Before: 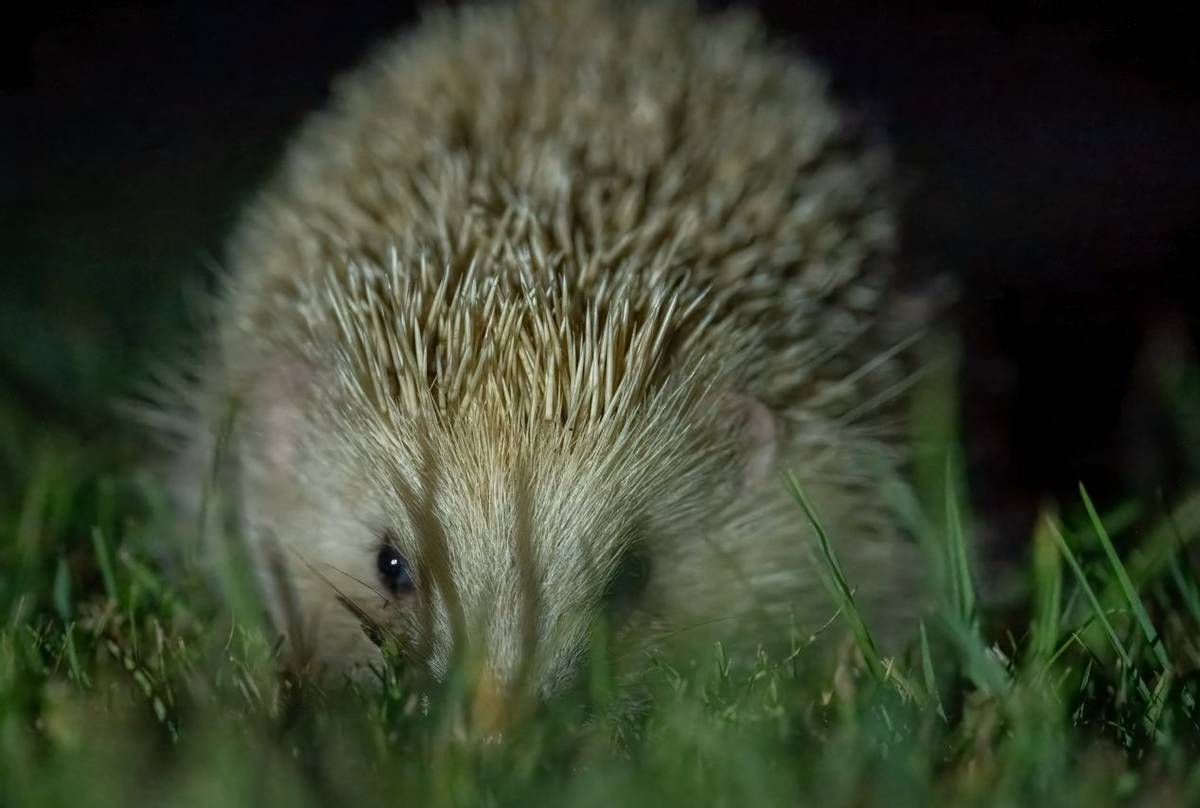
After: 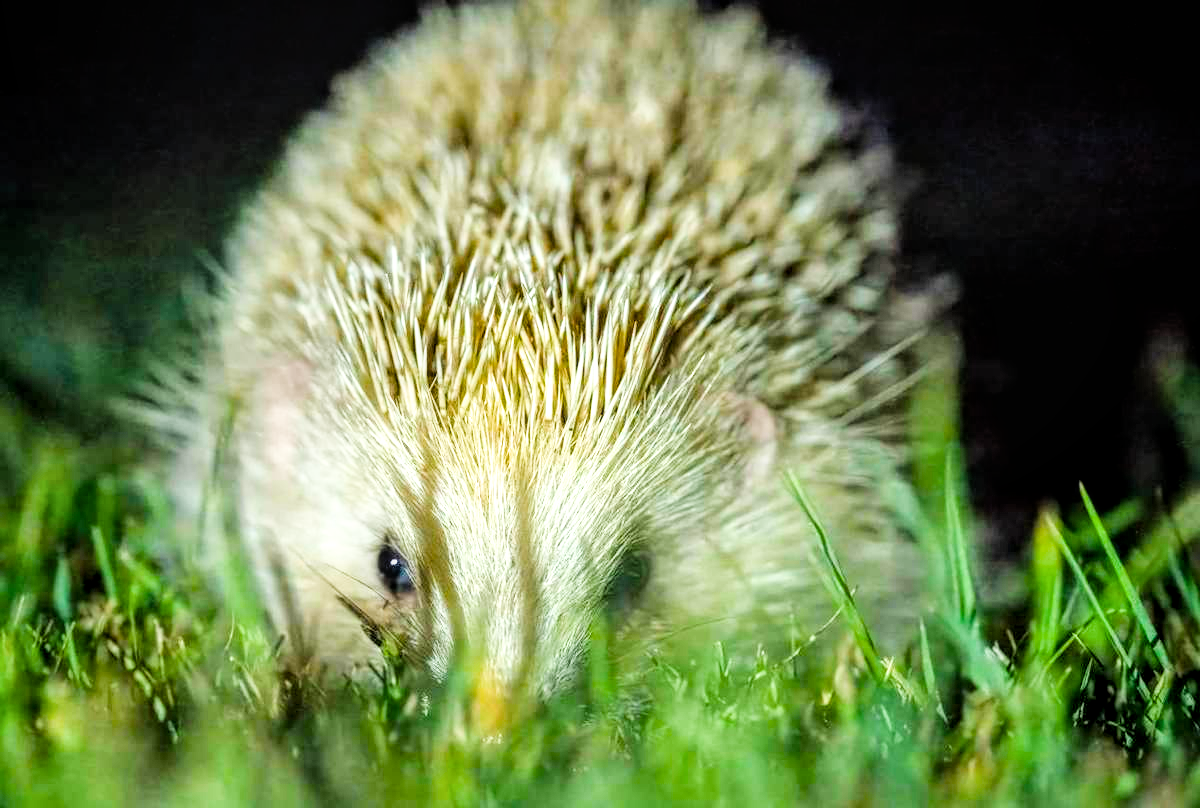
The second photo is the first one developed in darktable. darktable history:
local contrast: on, module defaults
filmic rgb: black relative exposure -5 EV, hardness 2.88, contrast 1.2, highlights saturation mix -30%
color balance rgb: perceptual saturation grading › global saturation 30%, perceptual brilliance grading › global brilliance 10%, global vibrance 20%
exposure: black level correction 0, exposure 2 EV, compensate highlight preservation false
